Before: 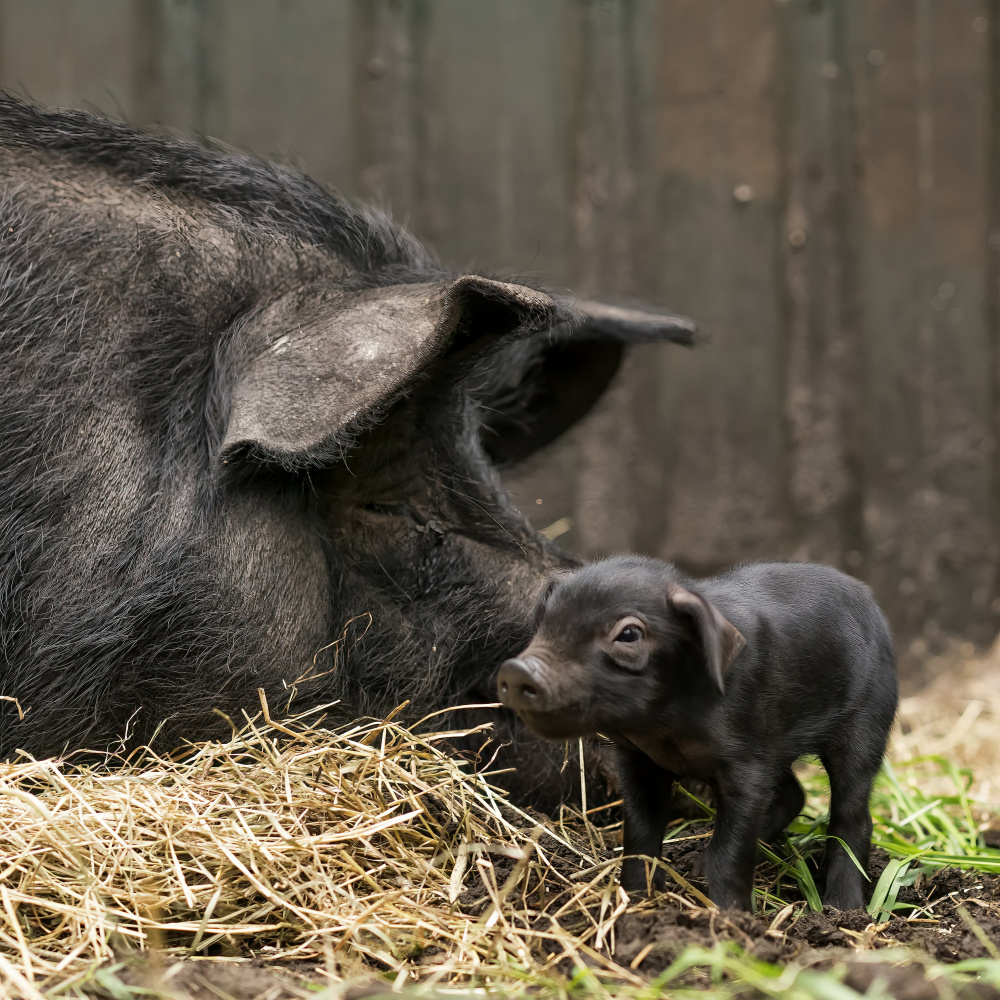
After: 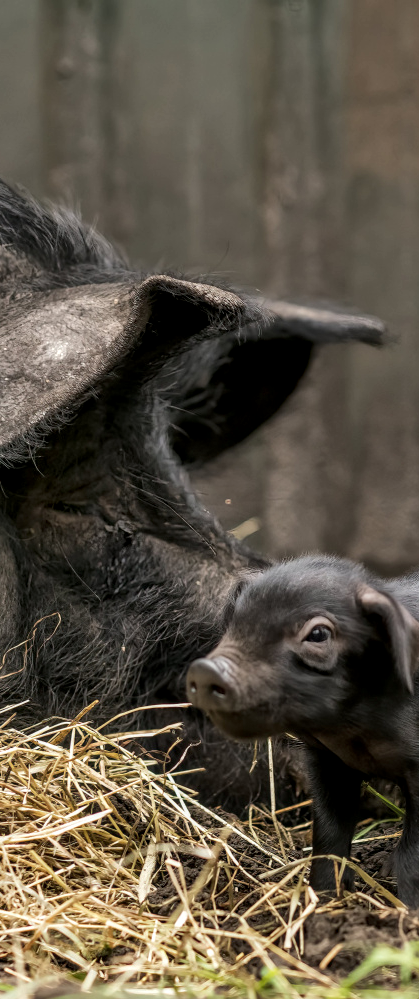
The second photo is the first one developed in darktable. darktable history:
local contrast: detail 130%
crop: left 31.183%, right 26.883%
